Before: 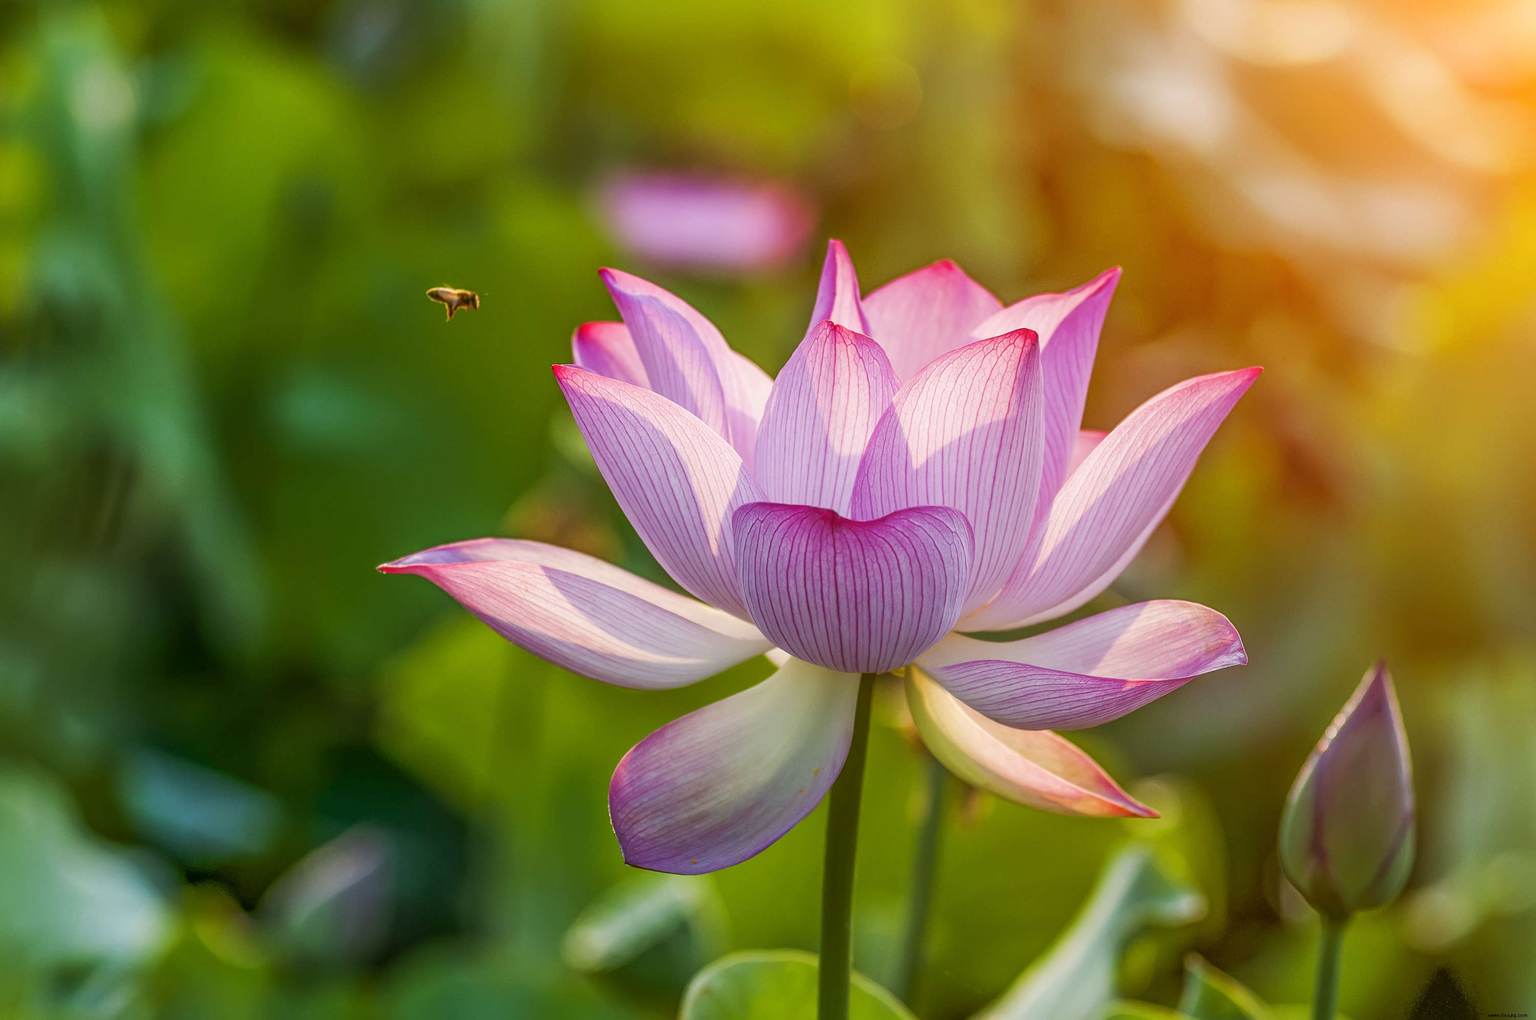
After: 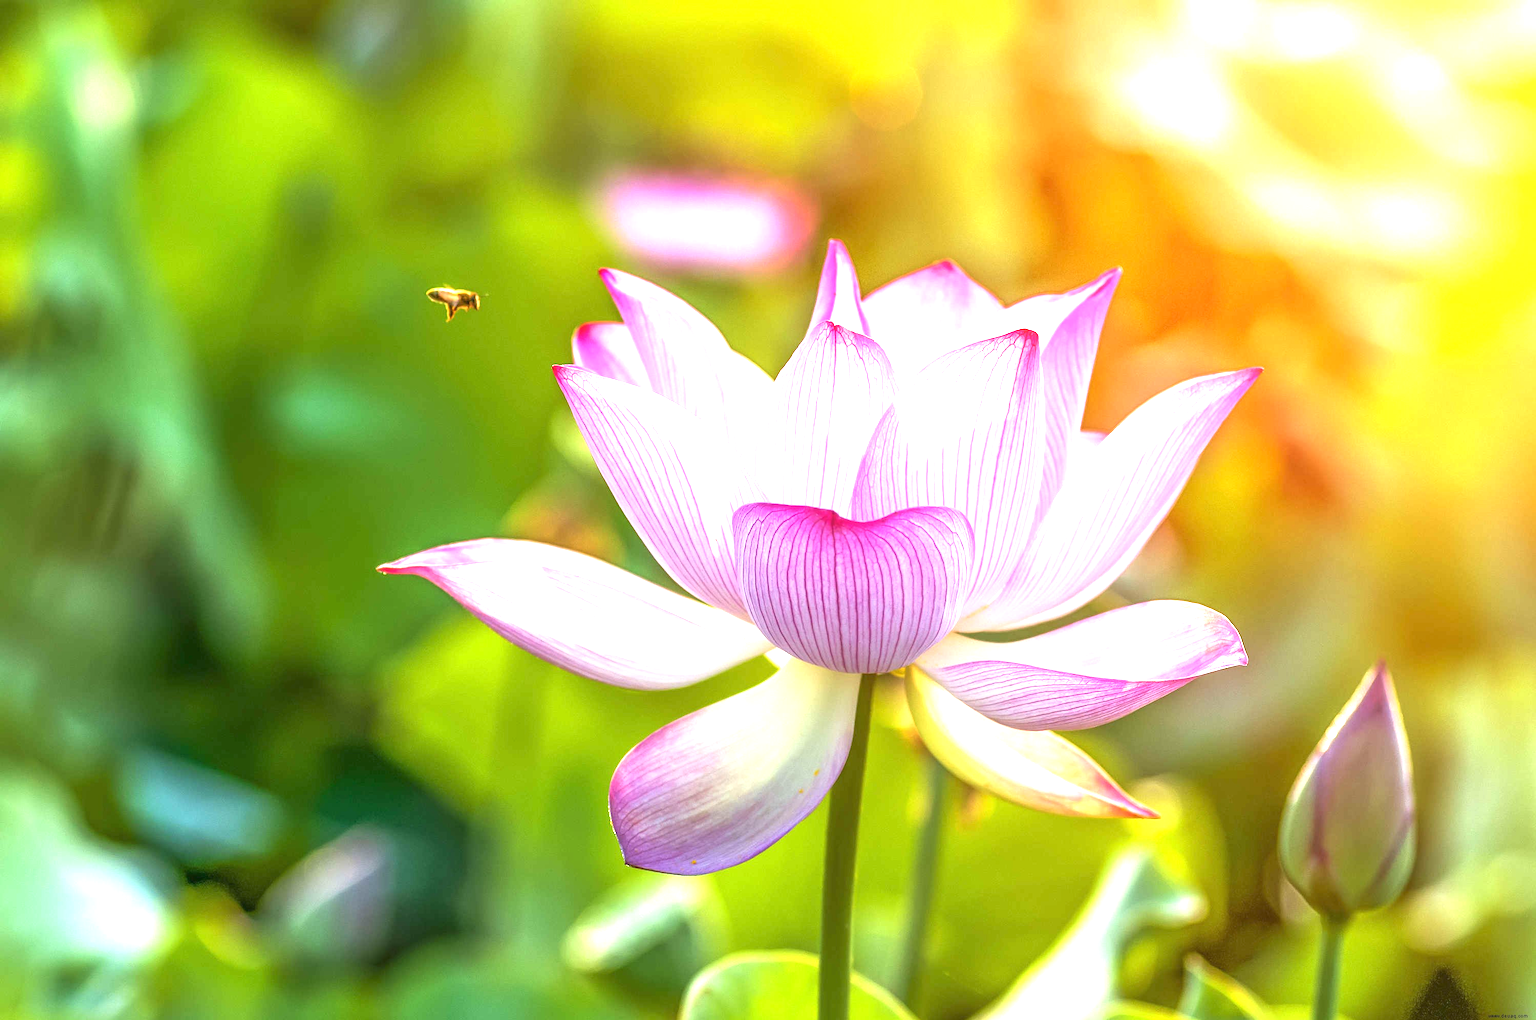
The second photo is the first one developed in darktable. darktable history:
exposure: black level correction 0, exposure 1.701 EV, compensate highlight preservation false
